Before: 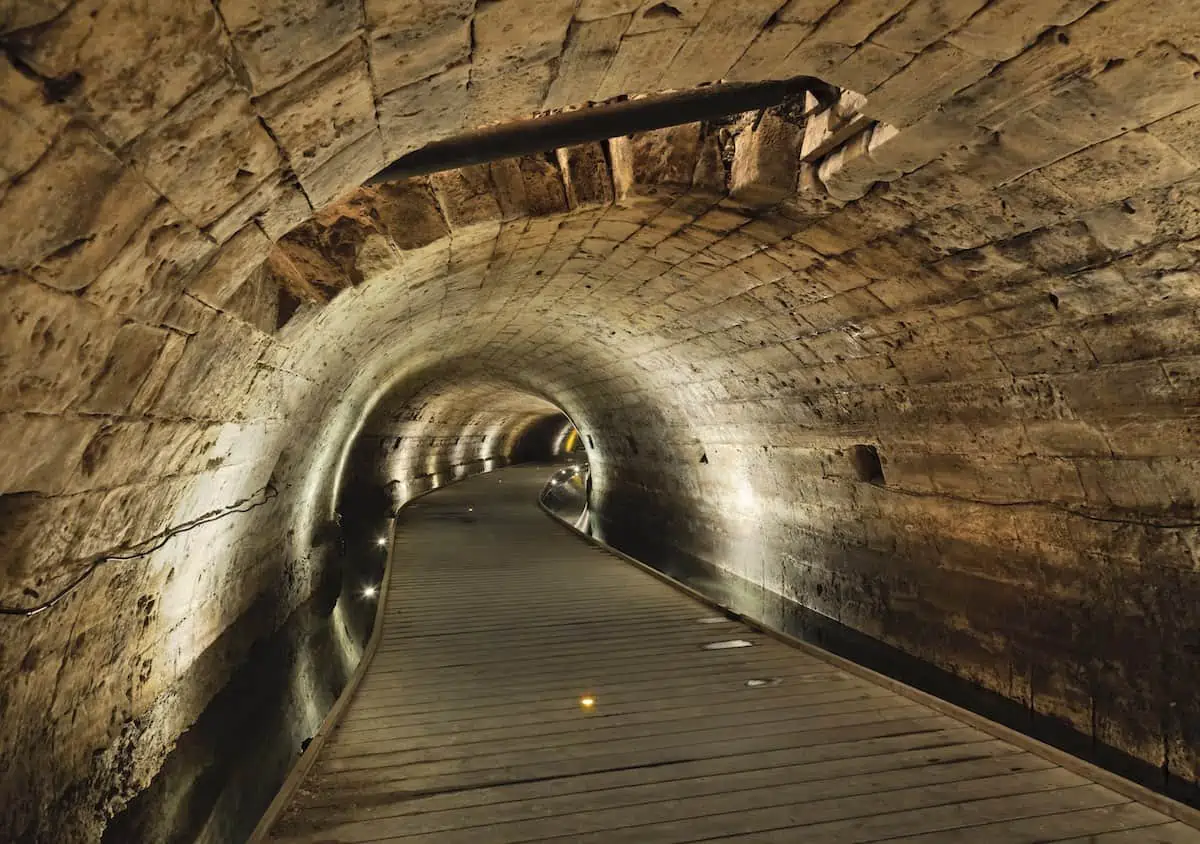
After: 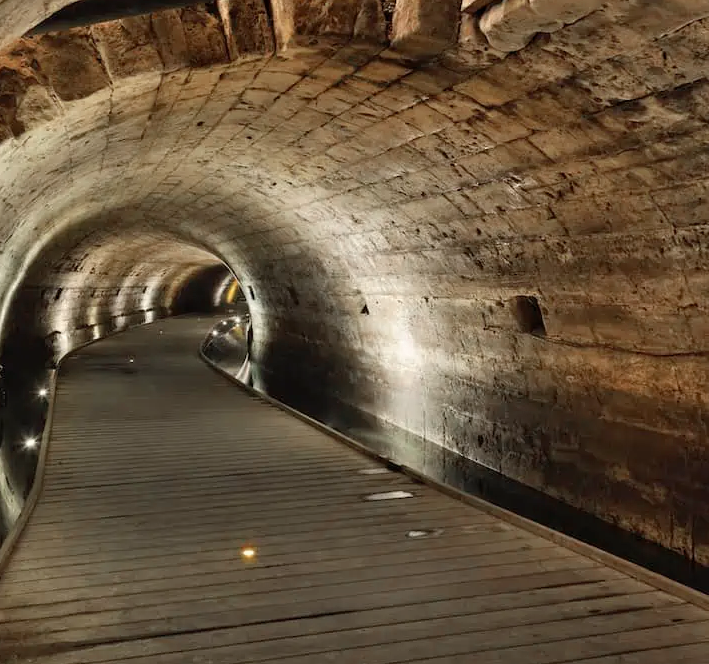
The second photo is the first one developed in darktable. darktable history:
crop and rotate: left 28.256%, top 17.734%, right 12.656%, bottom 3.573%
color zones: curves: ch0 [(0, 0.5) (0.125, 0.4) (0.25, 0.5) (0.375, 0.4) (0.5, 0.4) (0.625, 0.35) (0.75, 0.35) (0.875, 0.5)]; ch1 [(0, 0.35) (0.125, 0.45) (0.25, 0.35) (0.375, 0.35) (0.5, 0.35) (0.625, 0.35) (0.75, 0.45) (0.875, 0.35)]; ch2 [(0, 0.6) (0.125, 0.5) (0.25, 0.5) (0.375, 0.6) (0.5, 0.6) (0.625, 0.5) (0.75, 0.5) (0.875, 0.5)]
